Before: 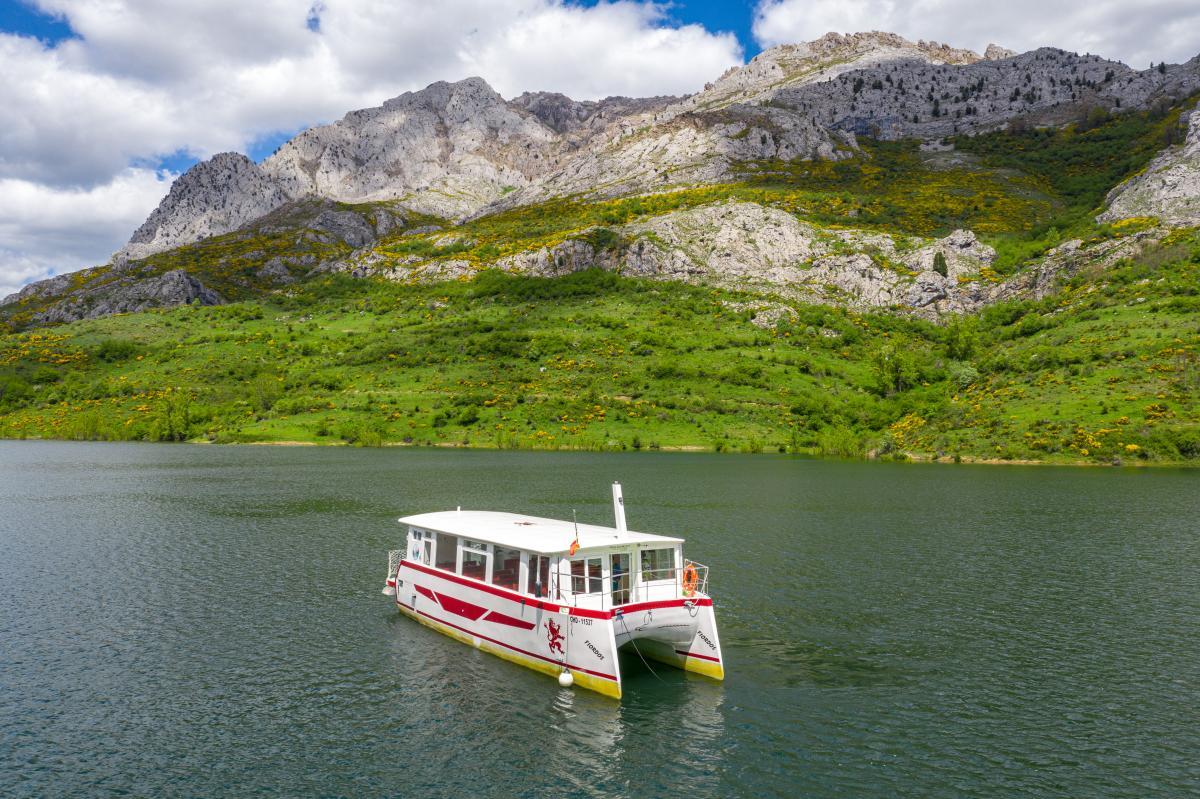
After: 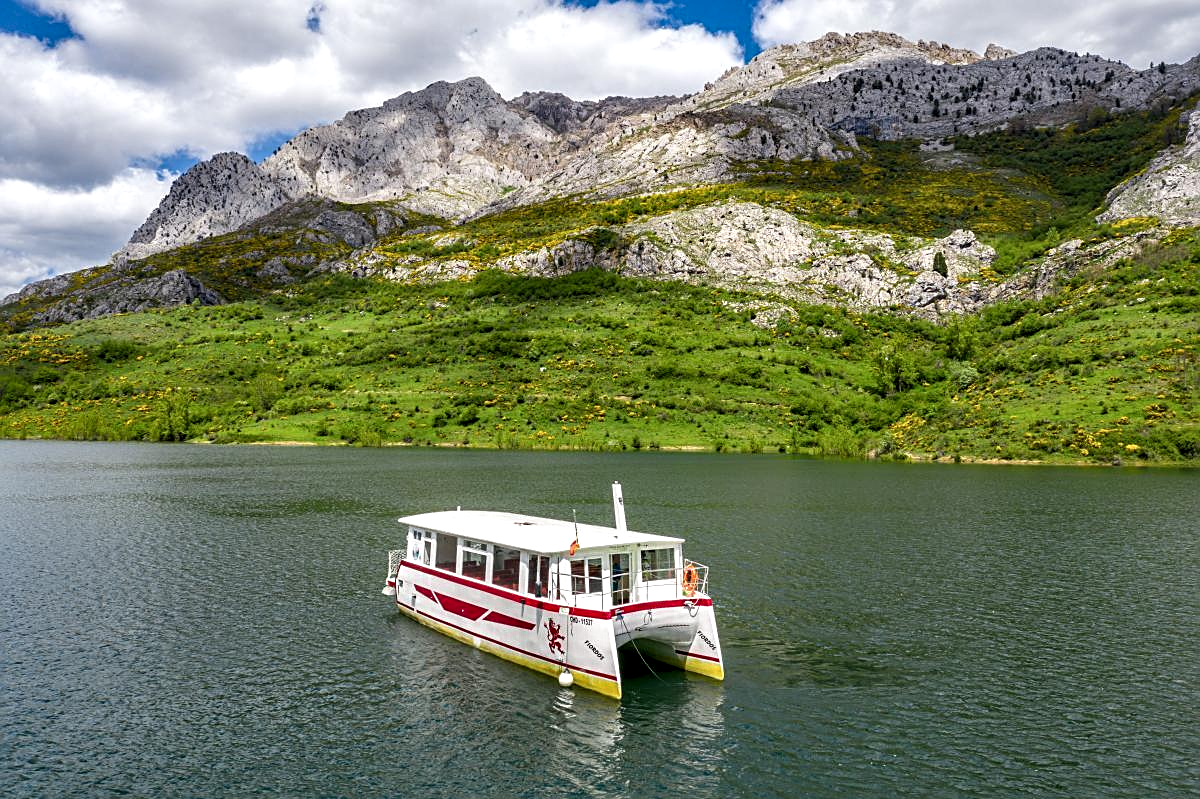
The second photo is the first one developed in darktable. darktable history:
contrast equalizer: octaves 7, y [[0.586, 0.584, 0.576, 0.565, 0.552, 0.539], [0.5 ×6], [0.97, 0.959, 0.919, 0.859, 0.789, 0.717], [0 ×6], [0 ×6]]
sharpen: on, module defaults
